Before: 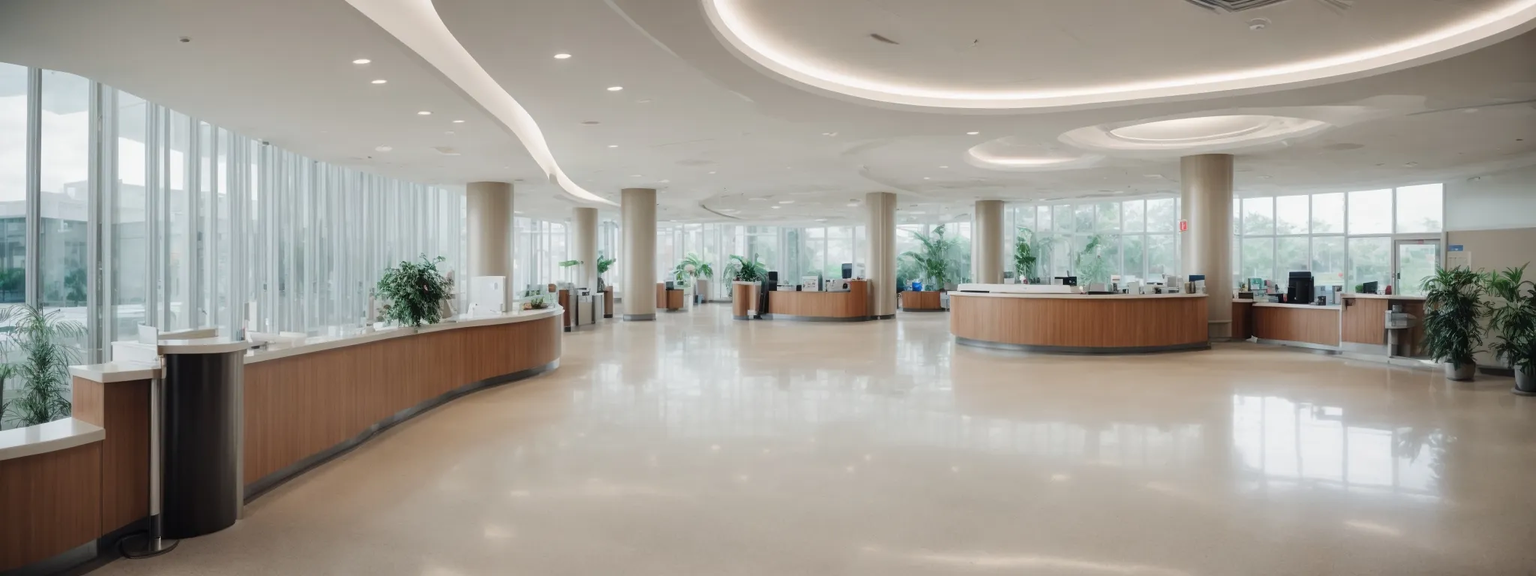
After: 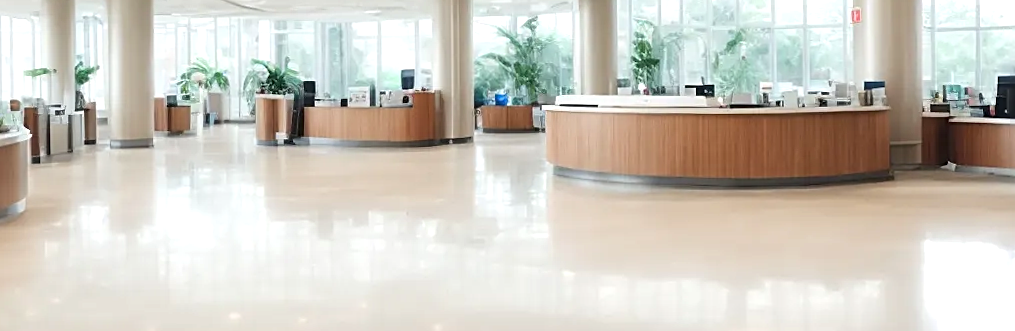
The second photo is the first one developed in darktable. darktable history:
rotate and perspective: rotation -0.45°, automatic cropping original format, crop left 0.008, crop right 0.992, crop top 0.012, crop bottom 0.988
sharpen: on, module defaults
crop: left 35.03%, top 36.625%, right 14.663%, bottom 20.057%
exposure: black level correction 0, exposure 0.6 EV, compensate exposure bias true, compensate highlight preservation false
